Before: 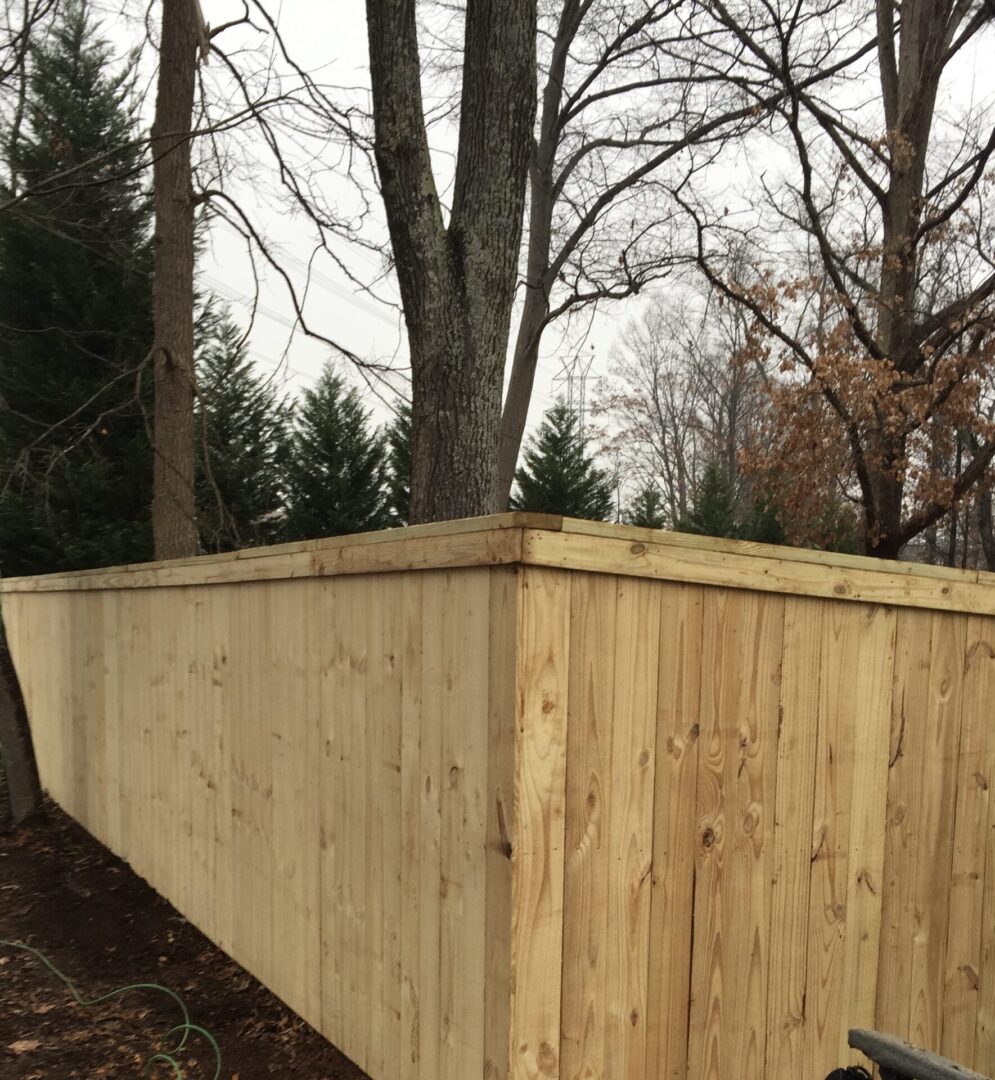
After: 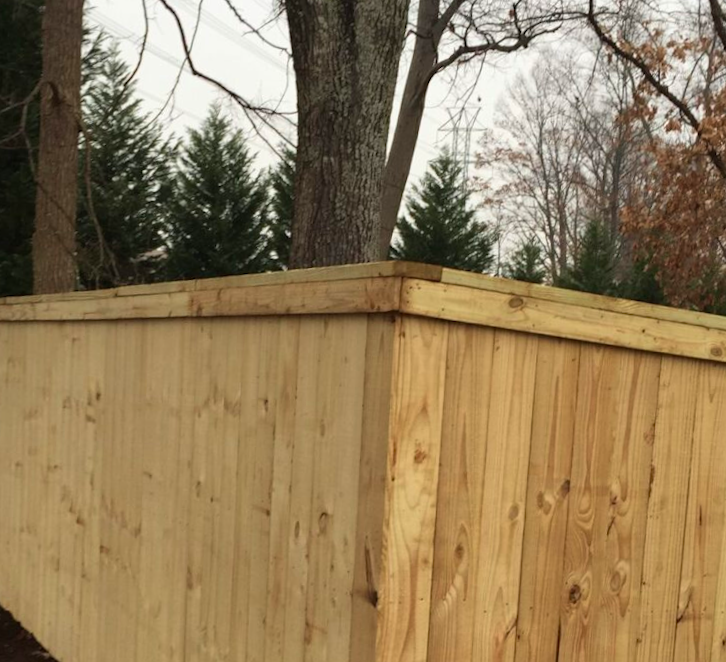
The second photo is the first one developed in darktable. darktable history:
crop and rotate: angle -3.37°, left 9.79%, top 20.73%, right 12.42%, bottom 11.82%
velvia: strength 15%
rotate and perspective: rotation -1°, crop left 0.011, crop right 0.989, crop top 0.025, crop bottom 0.975
